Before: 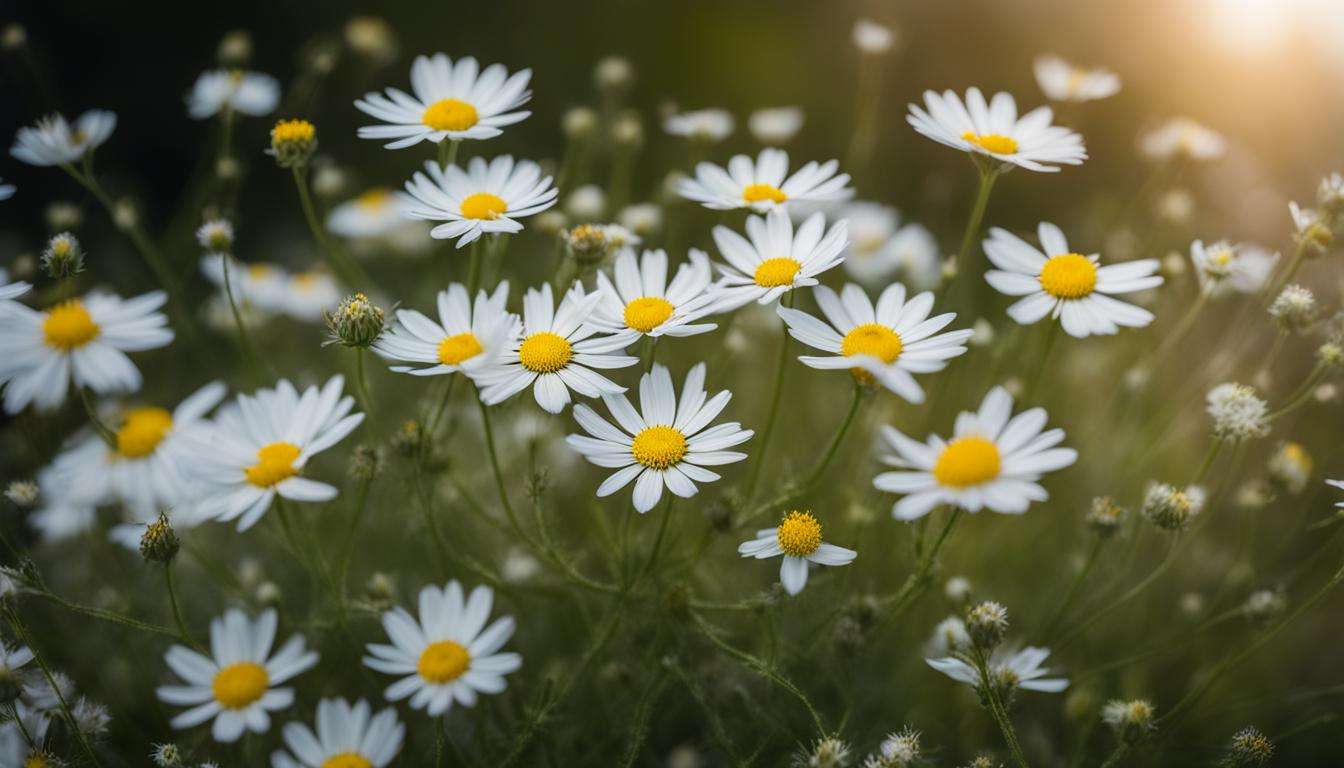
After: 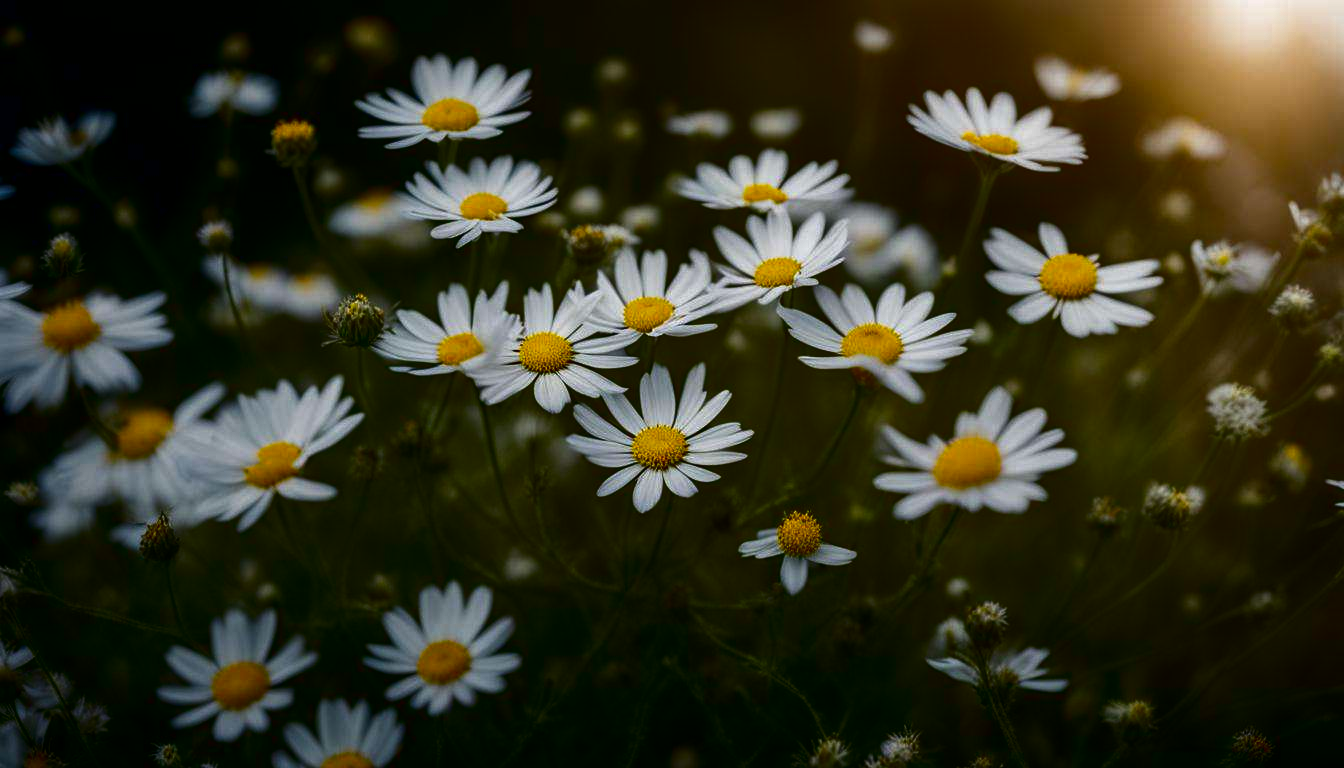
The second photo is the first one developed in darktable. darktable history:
contrast brightness saturation: contrast 0.094, brightness -0.592, saturation 0.167
